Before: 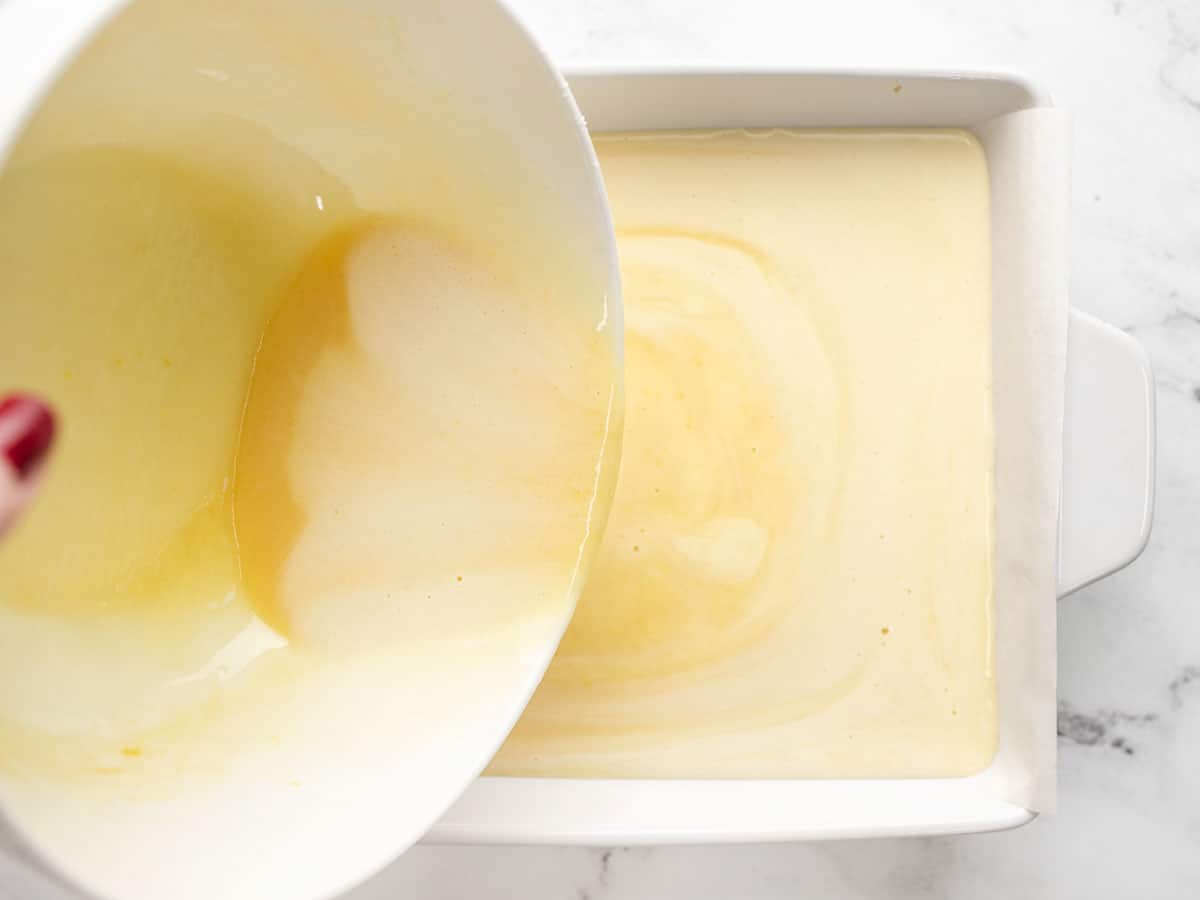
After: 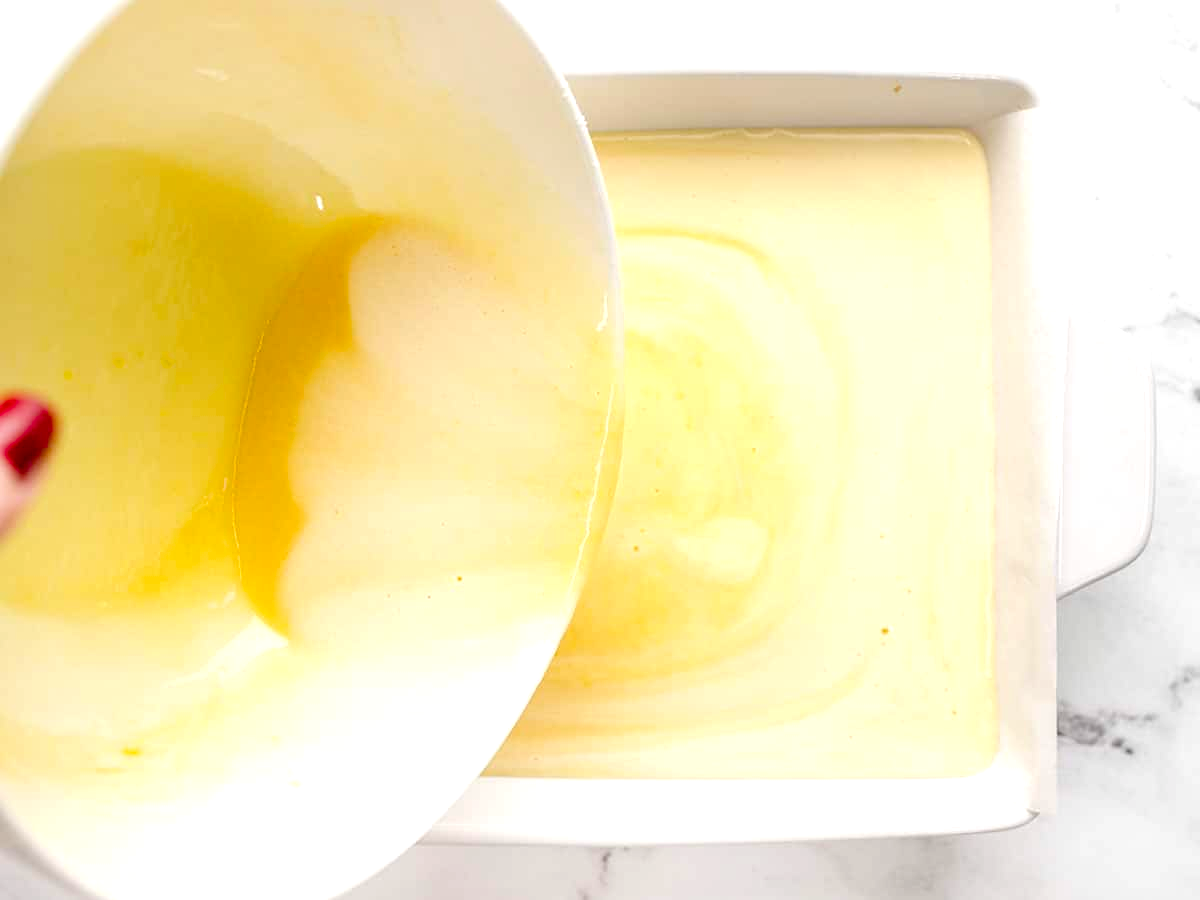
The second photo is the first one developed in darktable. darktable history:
color balance rgb: linear chroma grading › global chroma 14.387%, perceptual saturation grading › global saturation 20%, perceptual saturation grading › highlights -25.127%, perceptual saturation grading › shadows 50.165%, perceptual brilliance grading › global brilliance 9.254%, global vibrance 14.192%
sharpen: amount 0.212
